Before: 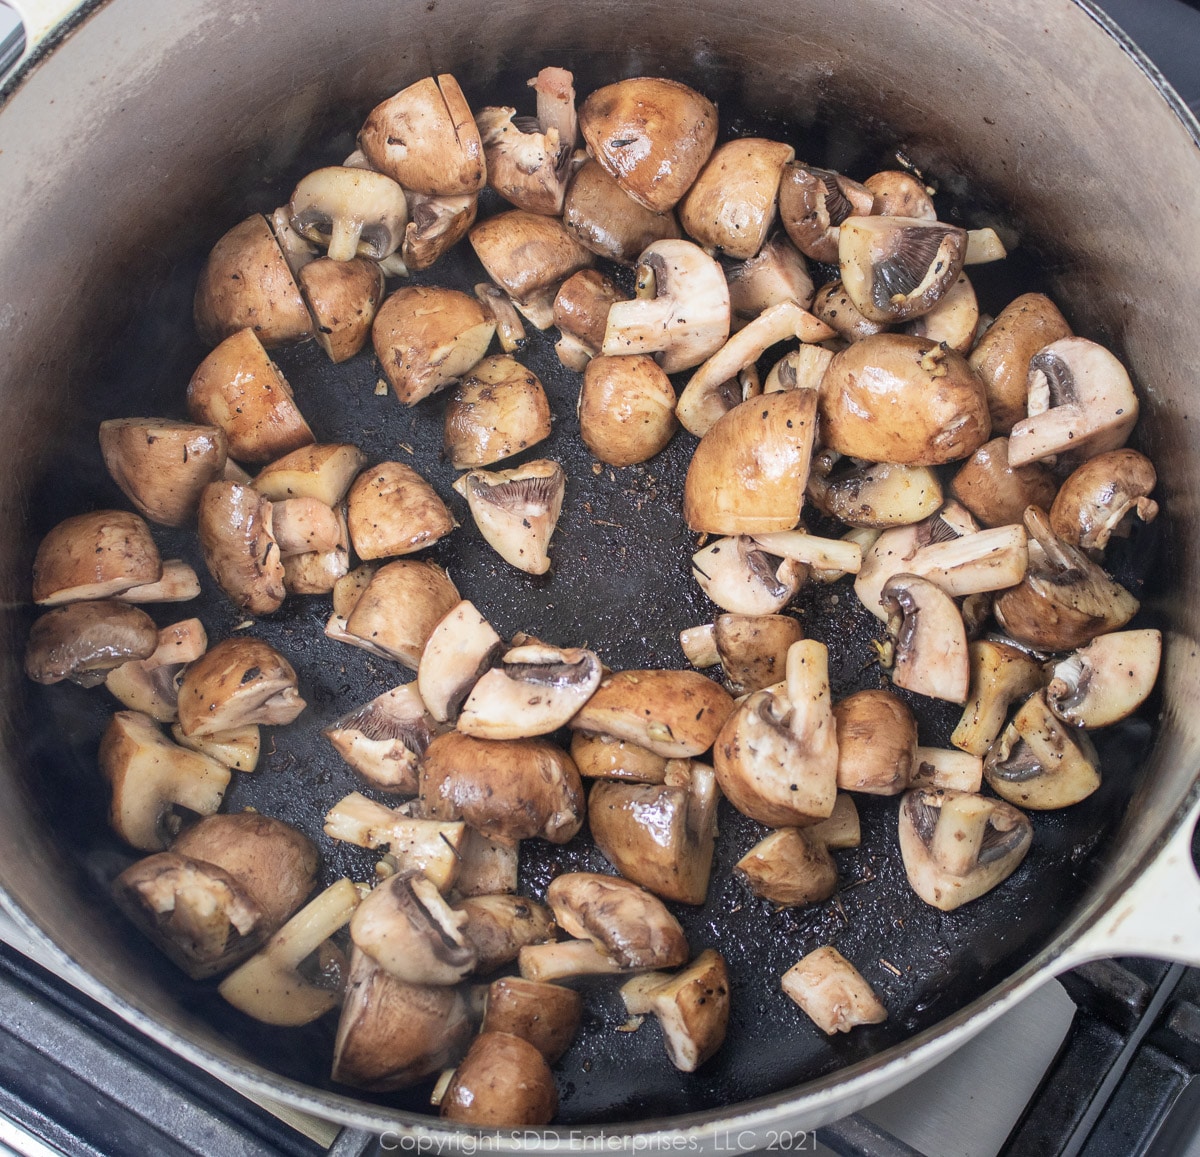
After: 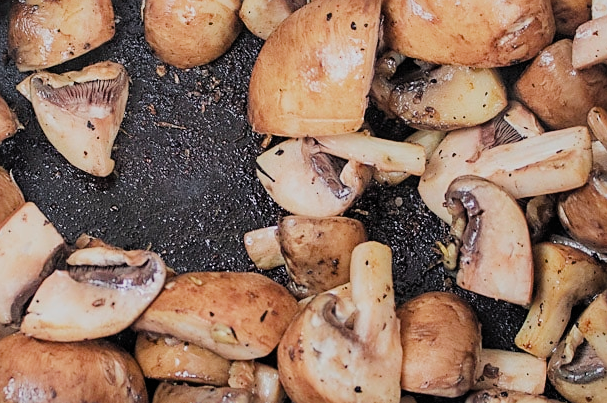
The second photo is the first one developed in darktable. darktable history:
crop: left 36.347%, top 34.408%, right 13.051%, bottom 30.703%
sharpen: on, module defaults
haze removal: compatibility mode true
filmic rgb: black relative exposure -7.65 EV, white relative exposure 4.56 EV, hardness 3.61, color science v4 (2020)
